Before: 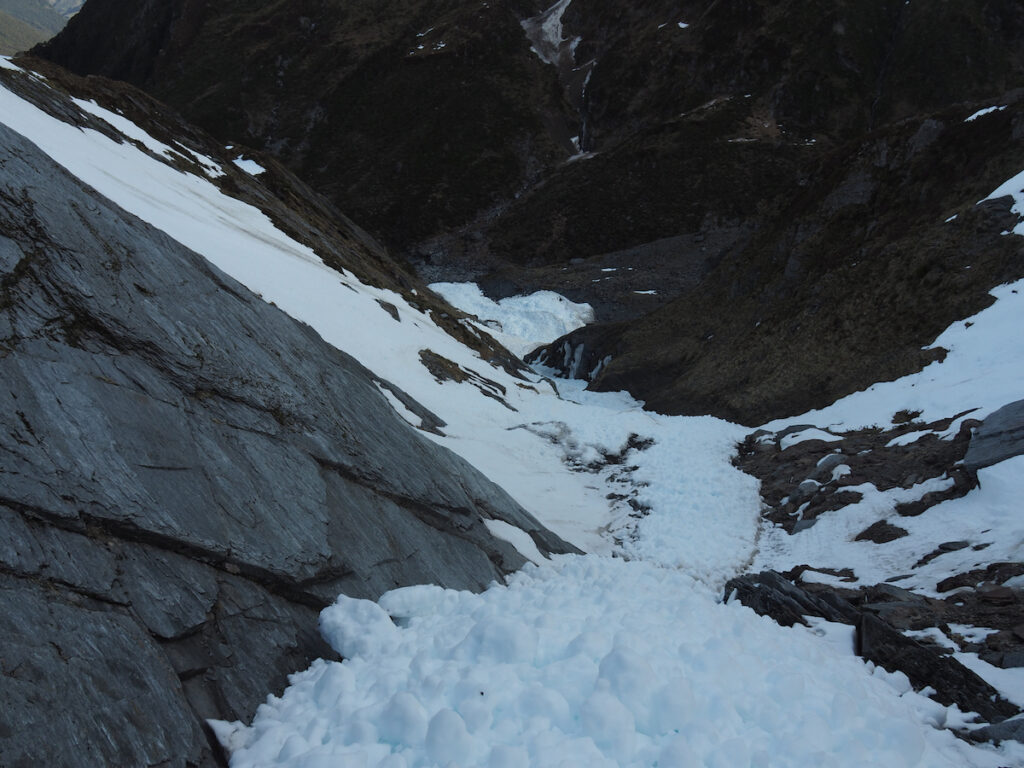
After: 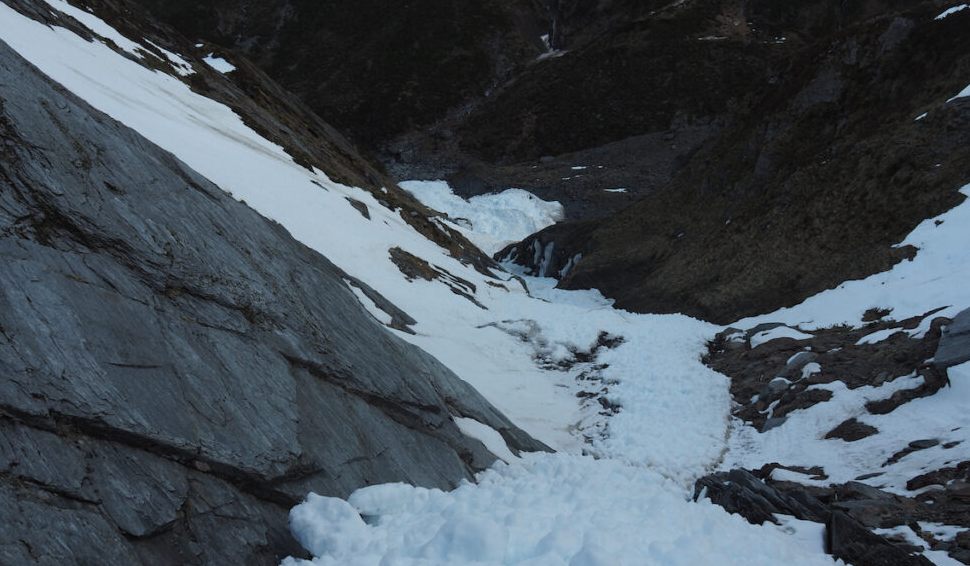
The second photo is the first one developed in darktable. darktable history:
crop and rotate: left 3.015%, top 13.313%, right 2.25%, bottom 12.88%
